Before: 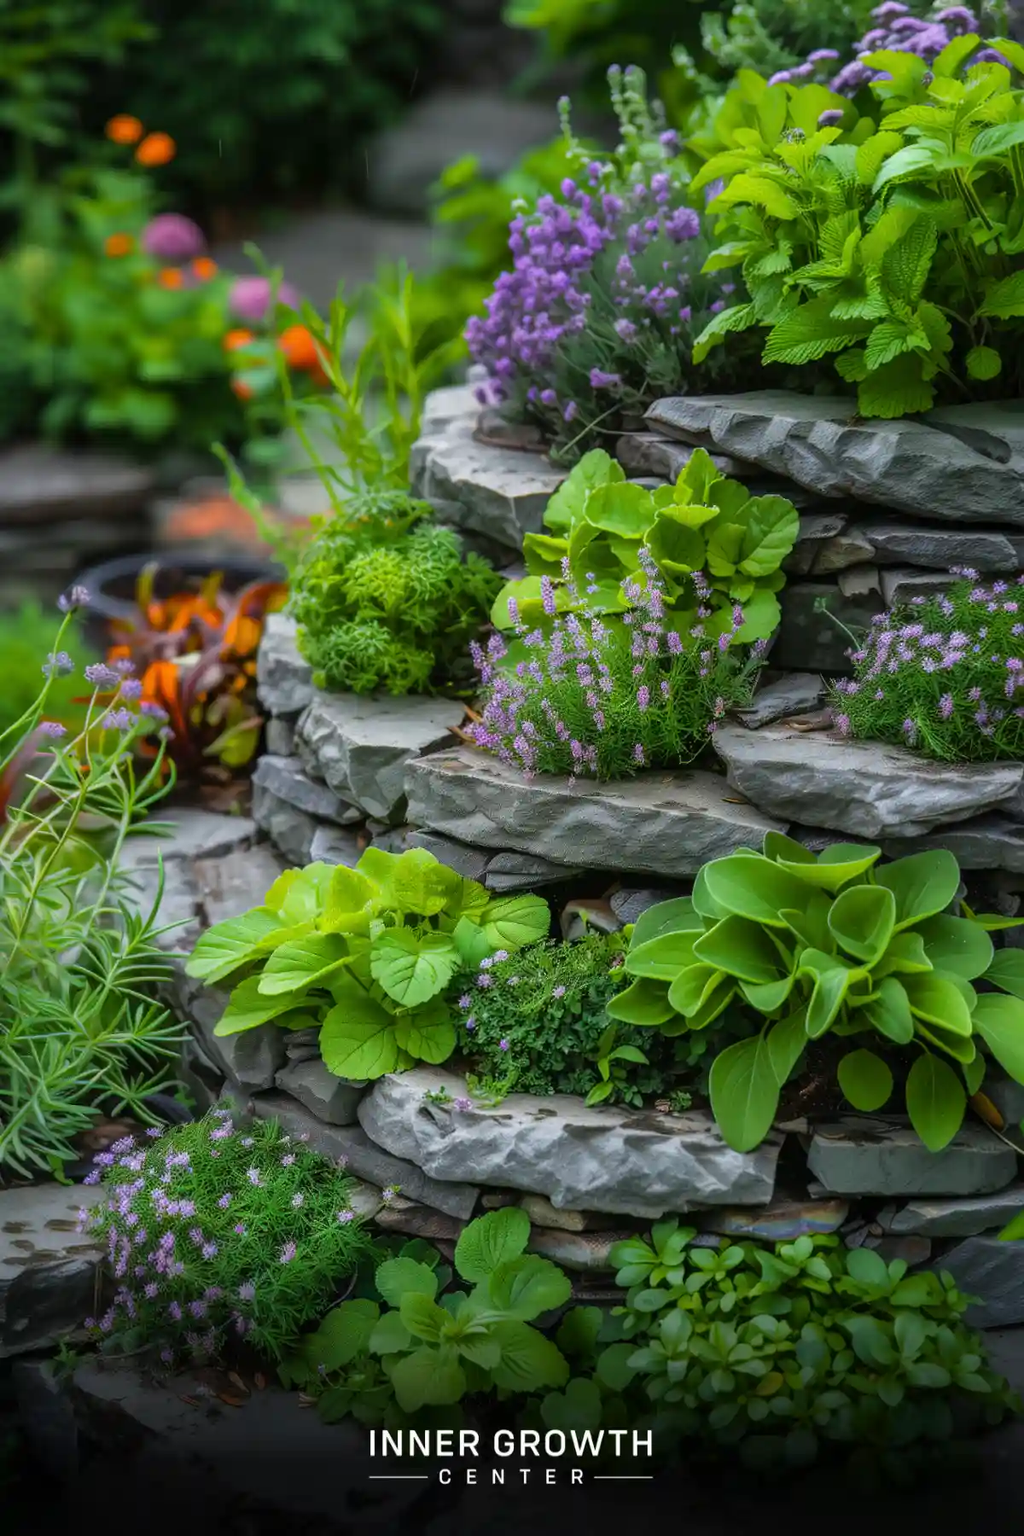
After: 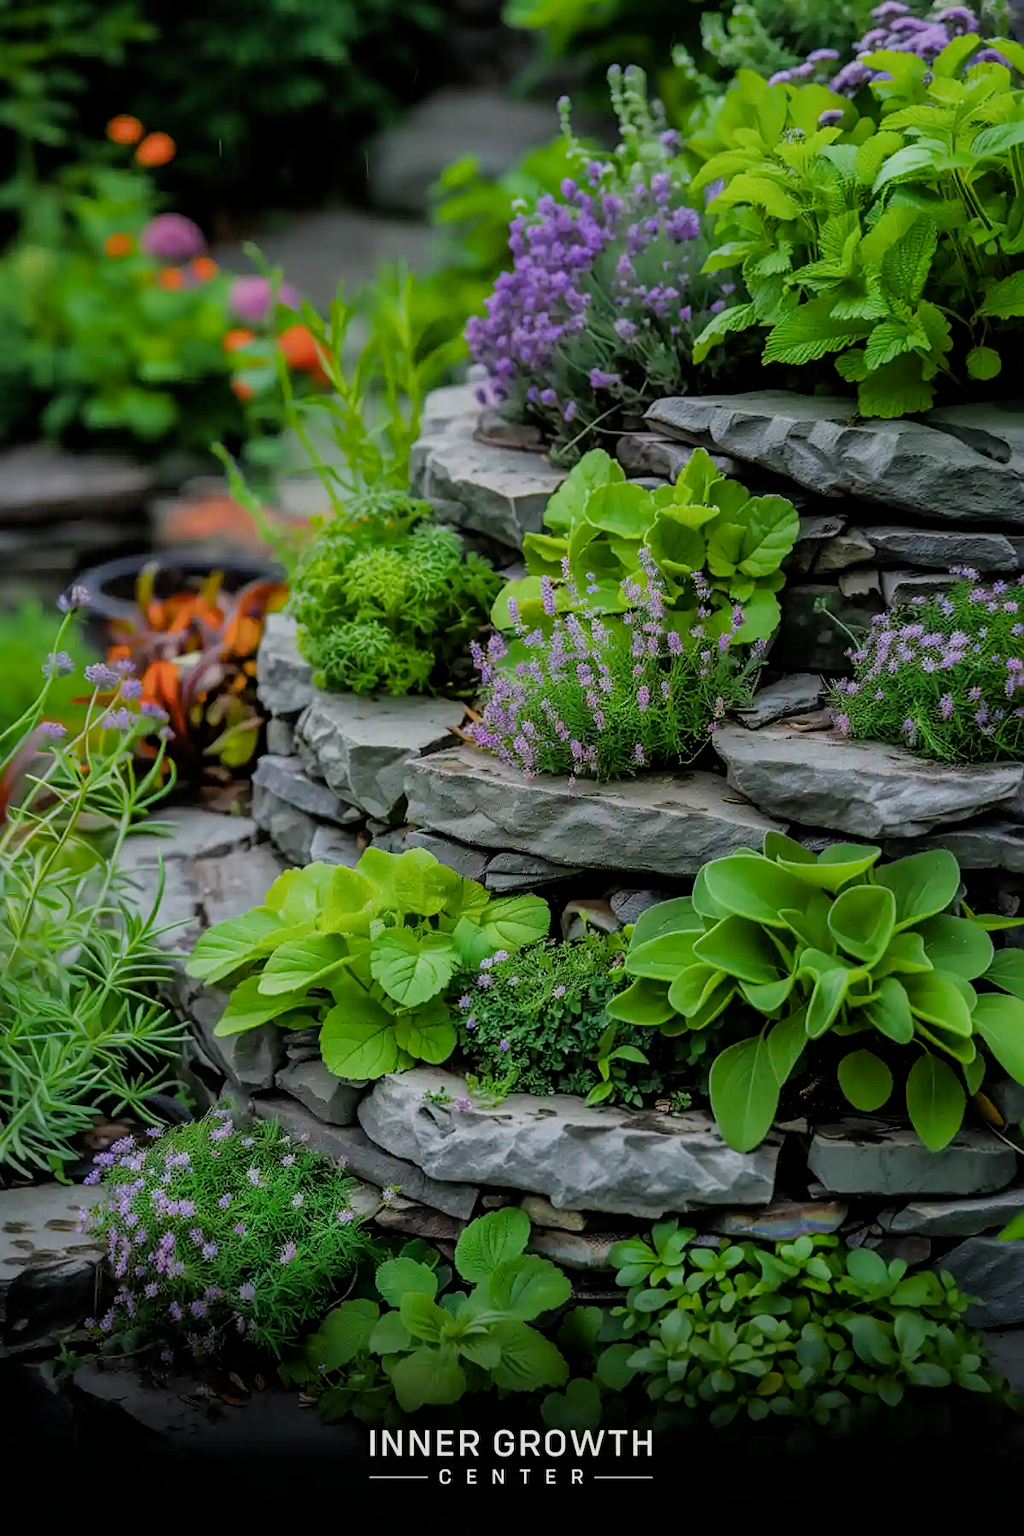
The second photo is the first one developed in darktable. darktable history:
sharpen: radius 2.529, amount 0.323
filmic rgb: black relative exposure -6.59 EV, white relative exposure 4.71 EV, hardness 3.13, contrast 0.805
color balance: contrast 10%
